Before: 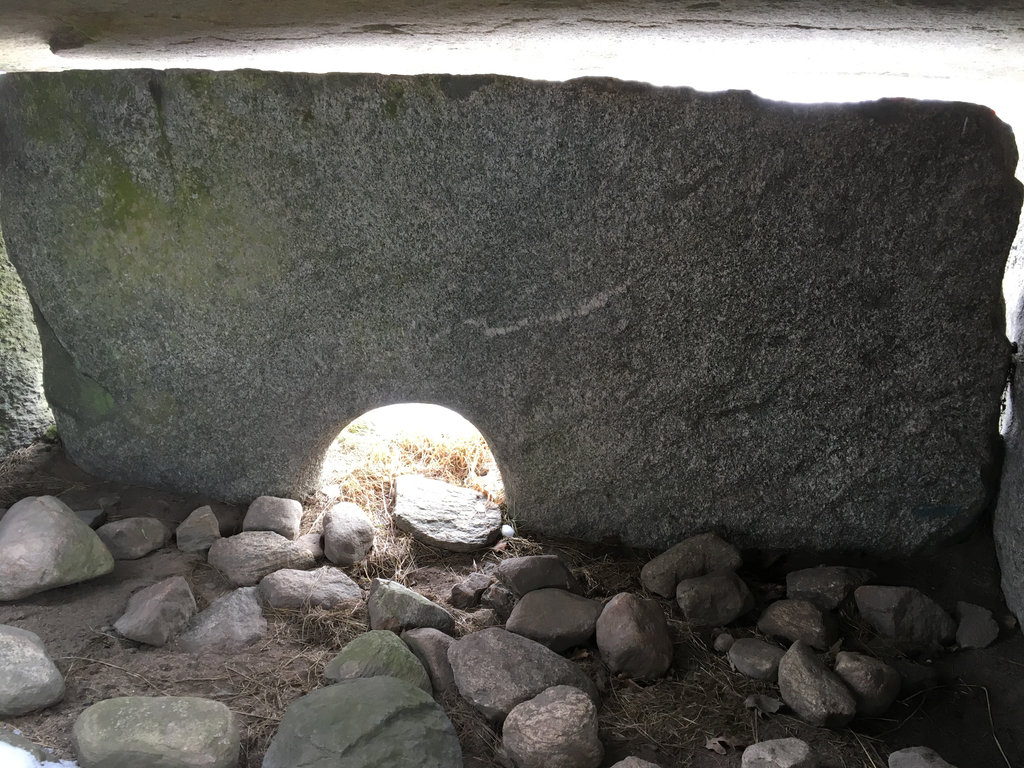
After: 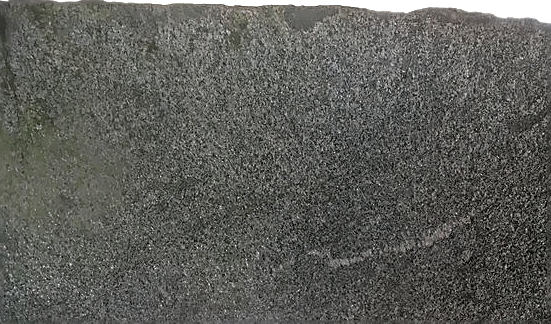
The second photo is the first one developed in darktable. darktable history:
sharpen: radius 1.4, amount 1.25, threshold 0.7
crop: left 15.306%, top 9.065%, right 30.789%, bottom 48.638%
local contrast: on, module defaults
exposure: exposure 0.766 EV, compensate highlight preservation false
color zones: curves: ch0 [(0, 0.5) (0.125, 0.4) (0.25, 0.5) (0.375, 0.4) (0.5, 0.4) (0.625, 0.6) (0.75, 0.6) (0.875, 0.5)]; ch1 [(0, 0.35) (0.125, 0.45) (0.25, 0.35) (0.375, 0.35) (0.5, 0.35) (0.625, 0.35) (0.75, 0.45) (0.875, 0.35)]; ch2 [(0, 0.6) (0.125, 0.5) (0.25, 0.5) (0.375, 0.6) (0.5, 0.6) (0.625, 0.5) (0.75, 0.5) (0.875, 0.5)]
base curve: curves: ch0 [(0, 0) (0.826, 0.587) (1, 1)]
